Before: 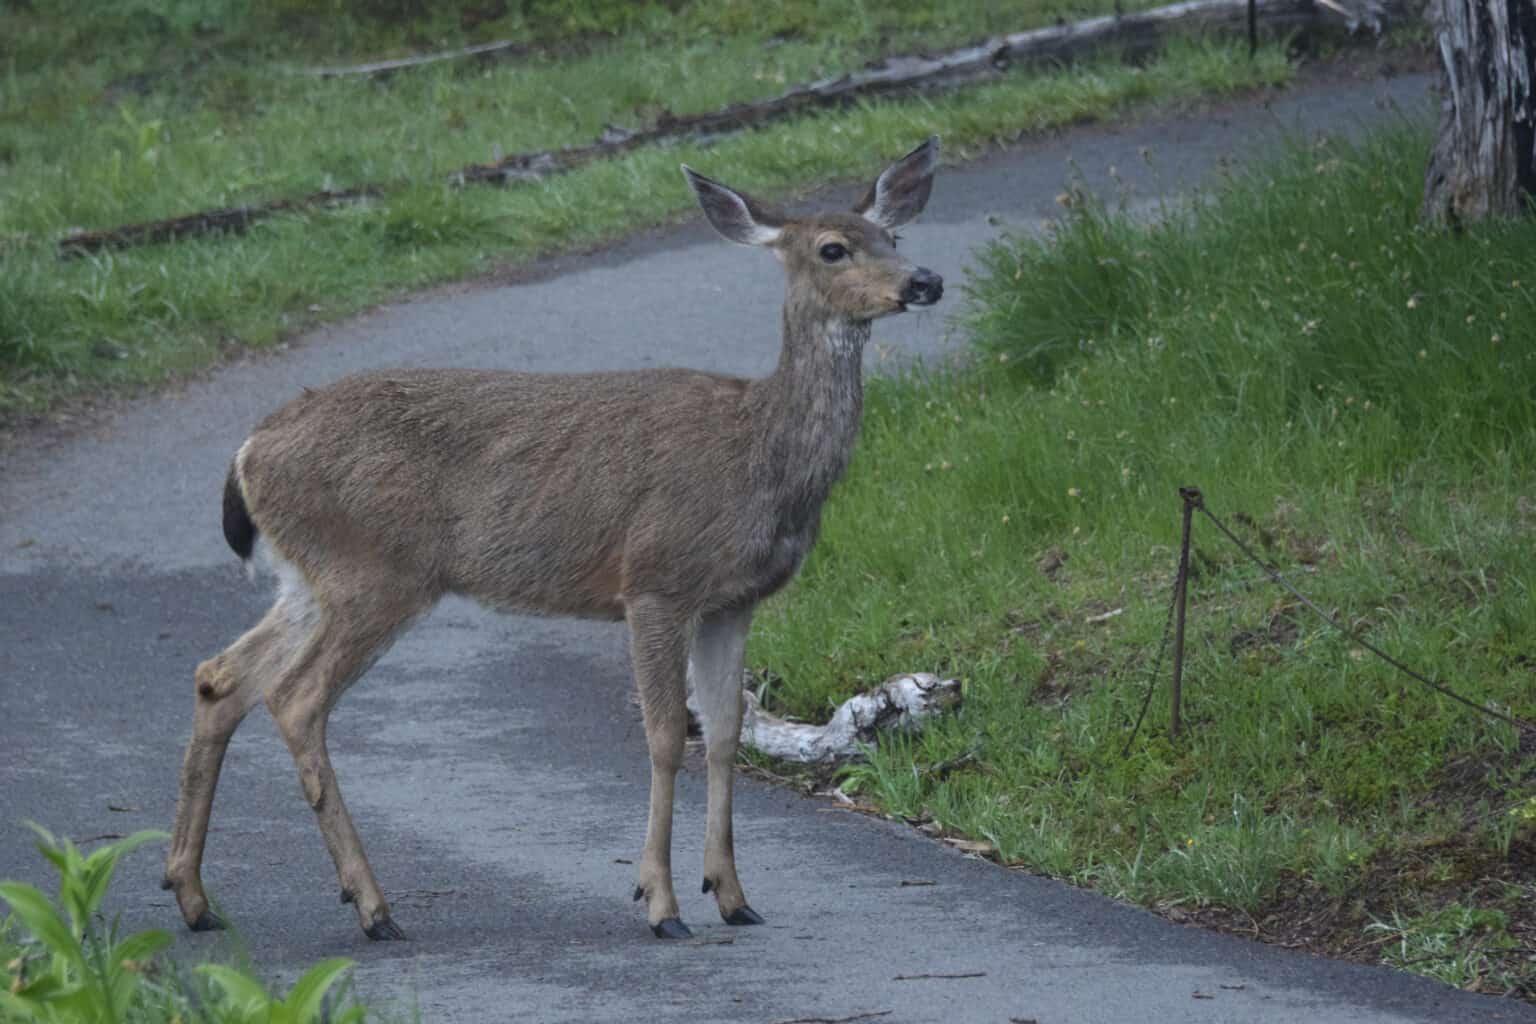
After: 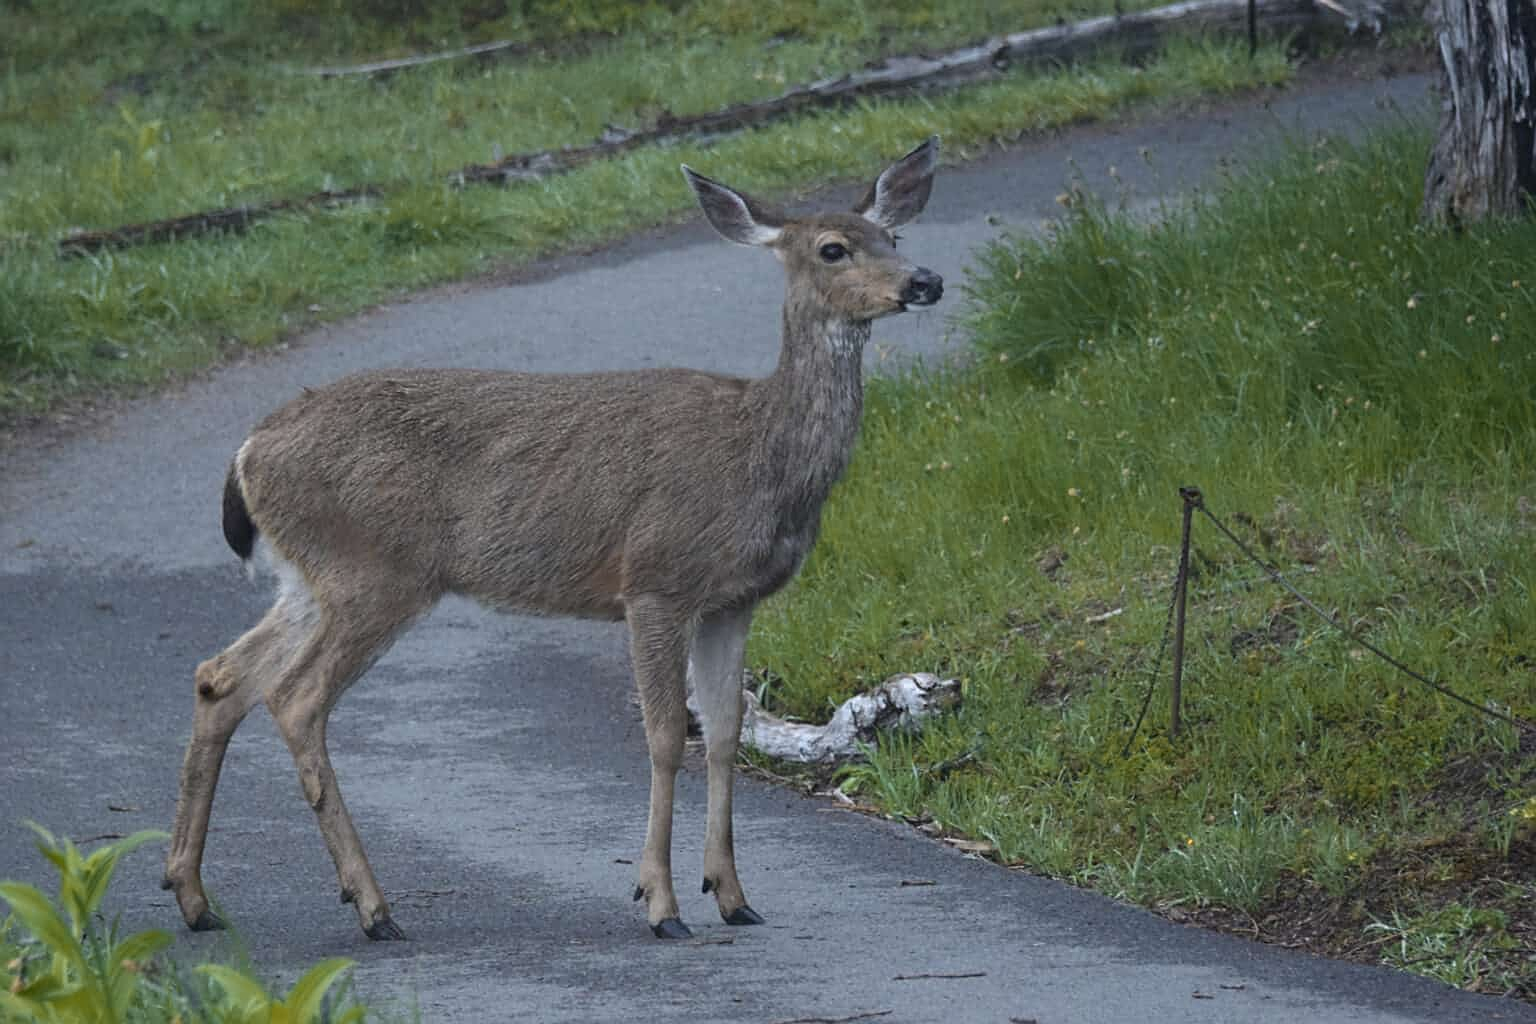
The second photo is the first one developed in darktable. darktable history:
color zones: curves: ch1 [(0, 0.469) (0.072, 0.457) (0.243, 0.494) (0.429, 0.5) (0.571, 0.5) (0.714, 0.5) (0.857, 0.5) (1, 0.469)]; ch2 [(0, 0.499) (0.143, 0.467) (0.242, 0.436) (0.429, 0.493) (0.571, 0.5) (0.714, 0.5) (0.857, 0.5) (1, 0.499)], mix 99.85%
sharpen: on, module defaults
